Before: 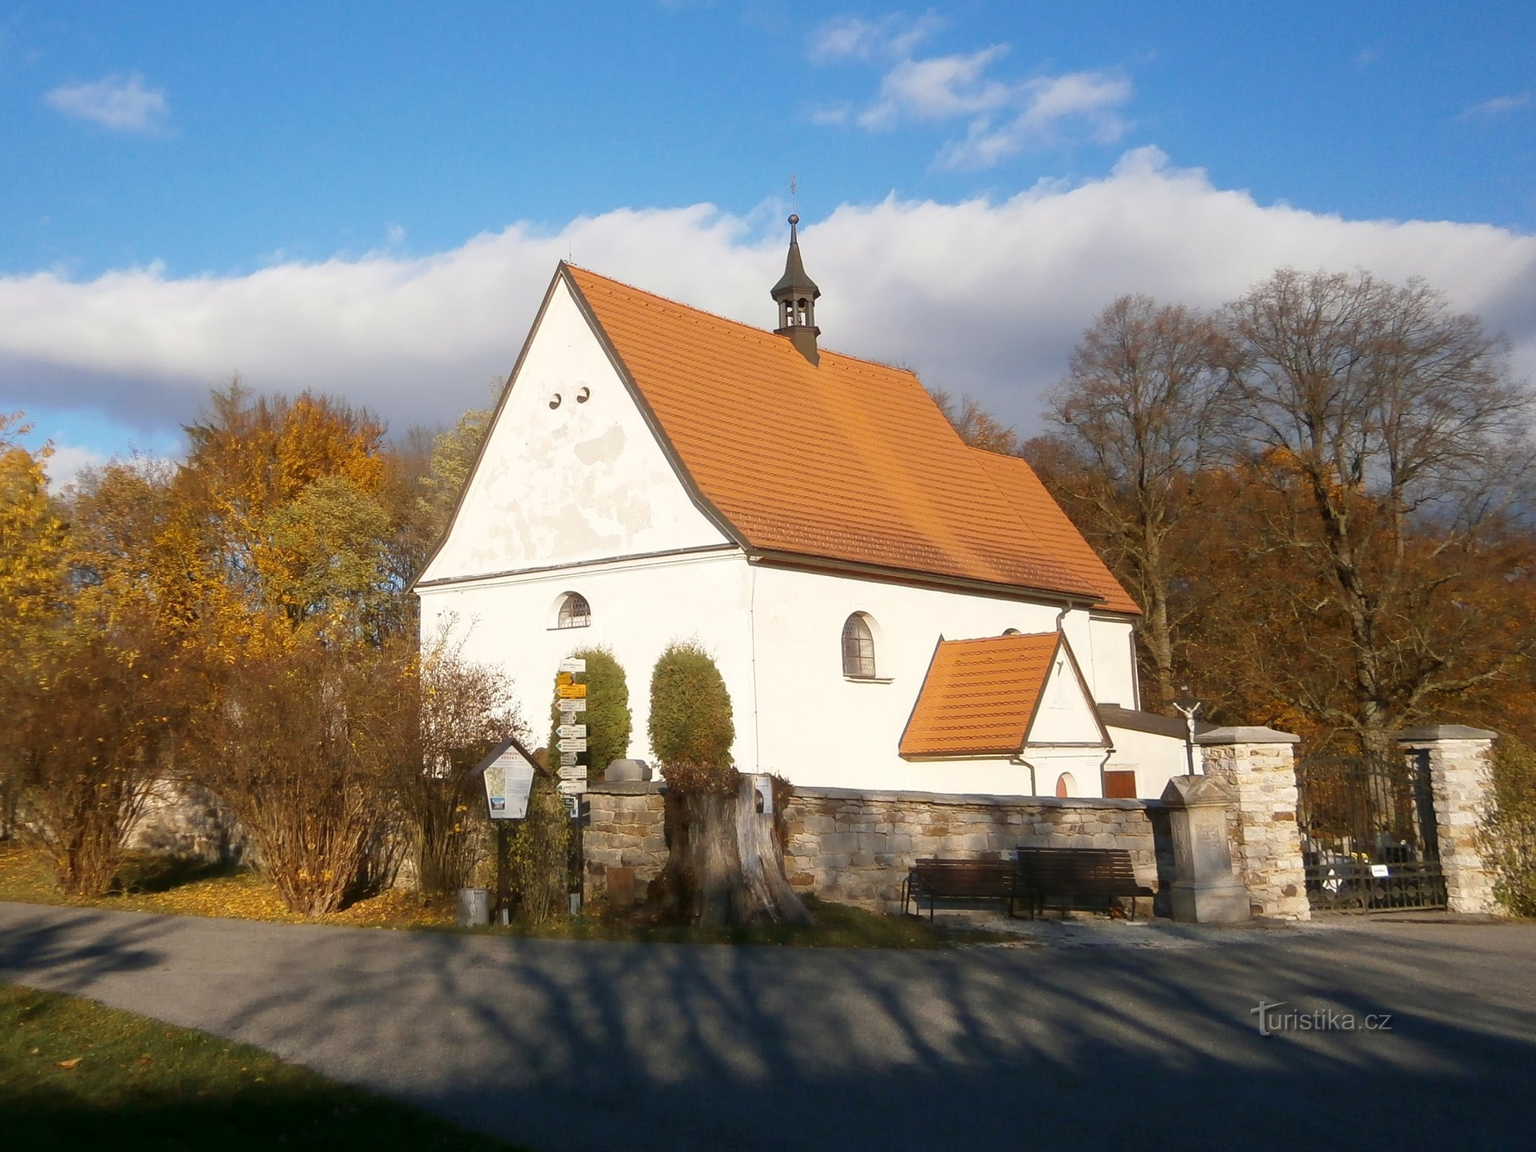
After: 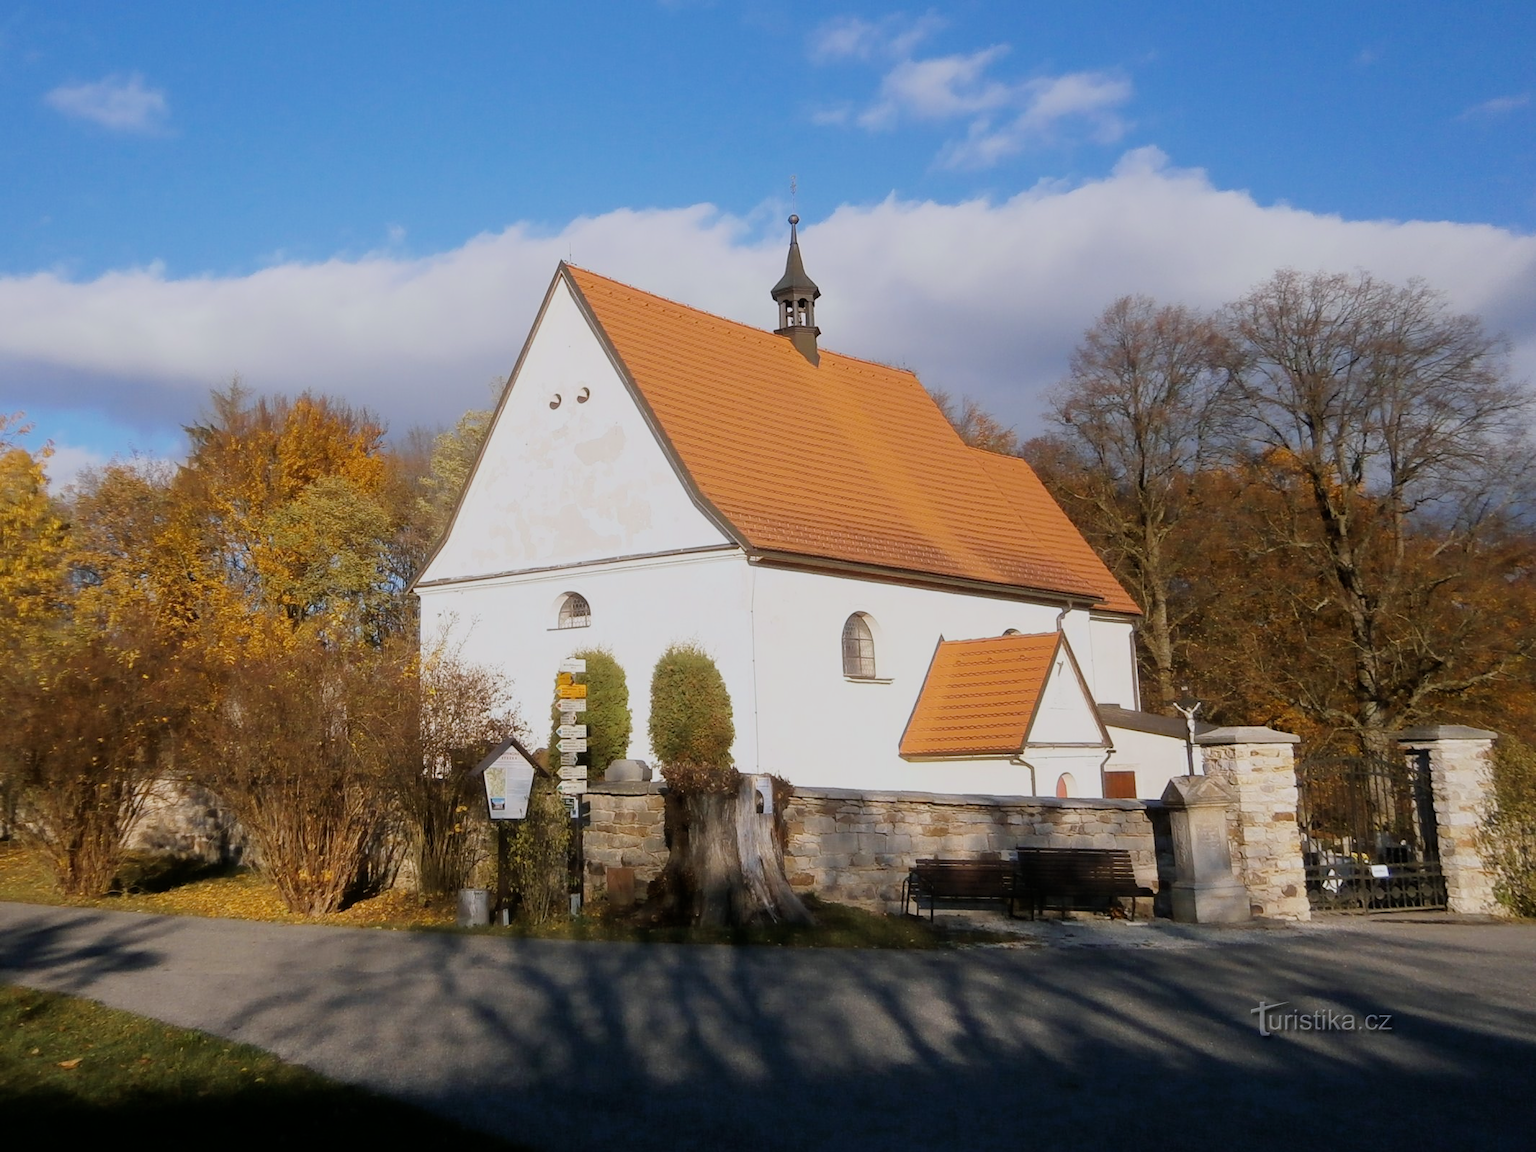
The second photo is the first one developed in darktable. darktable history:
filmic rgb: black relative exposure -7.65 EV, white relative exposure 4.56 EV, hardness 3.61, color science v6 (2022)
white balance: red 0.984, blue 1.059
